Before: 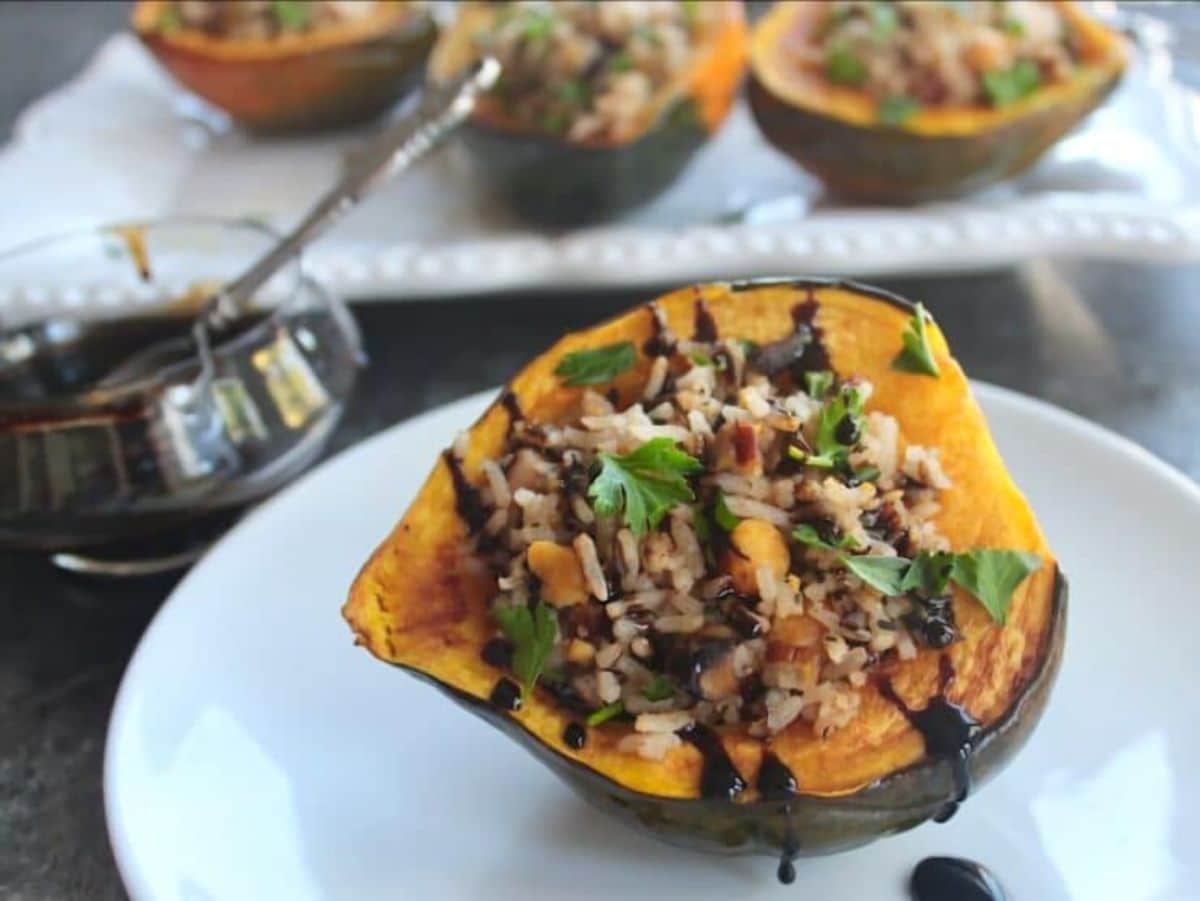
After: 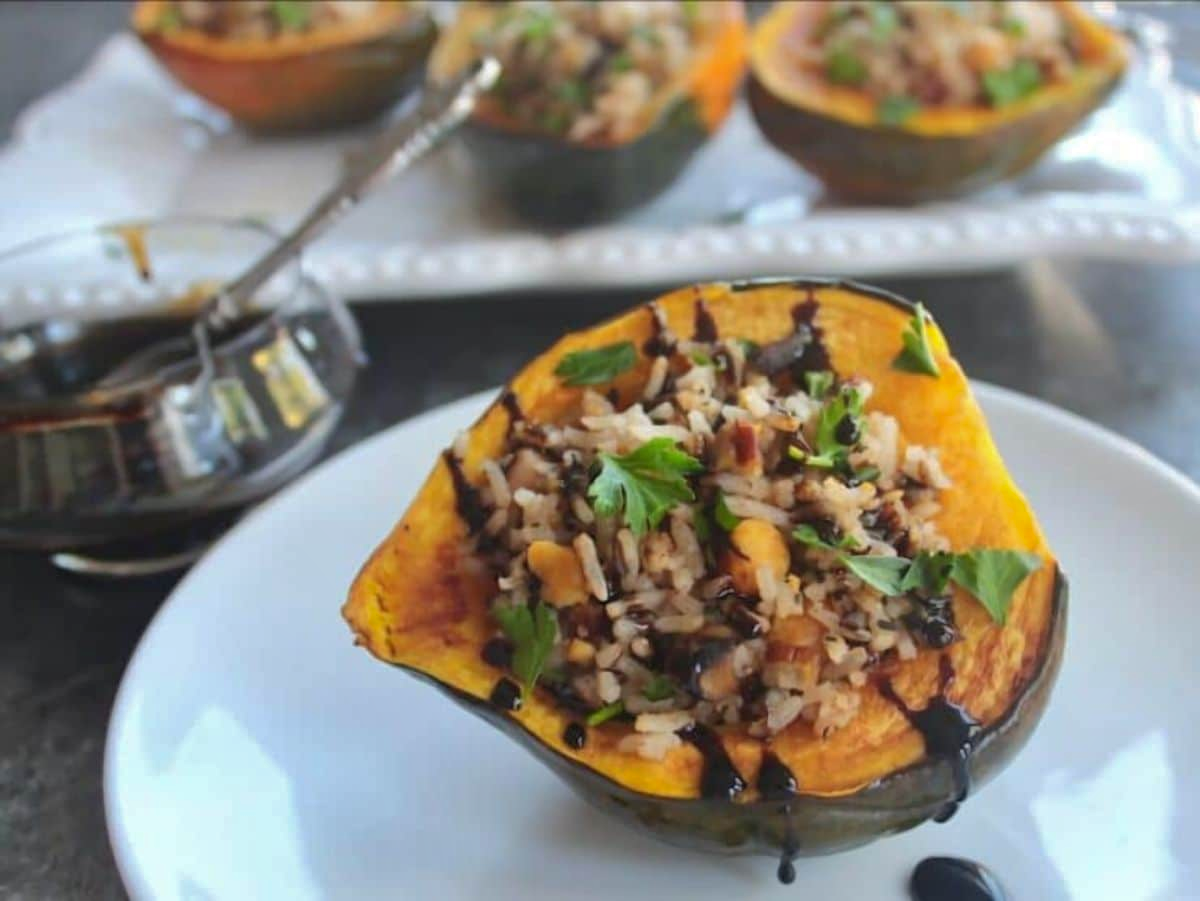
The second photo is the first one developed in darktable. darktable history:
tone equalizer: on, module defaults
shadows and highlights: shadows 29.94
